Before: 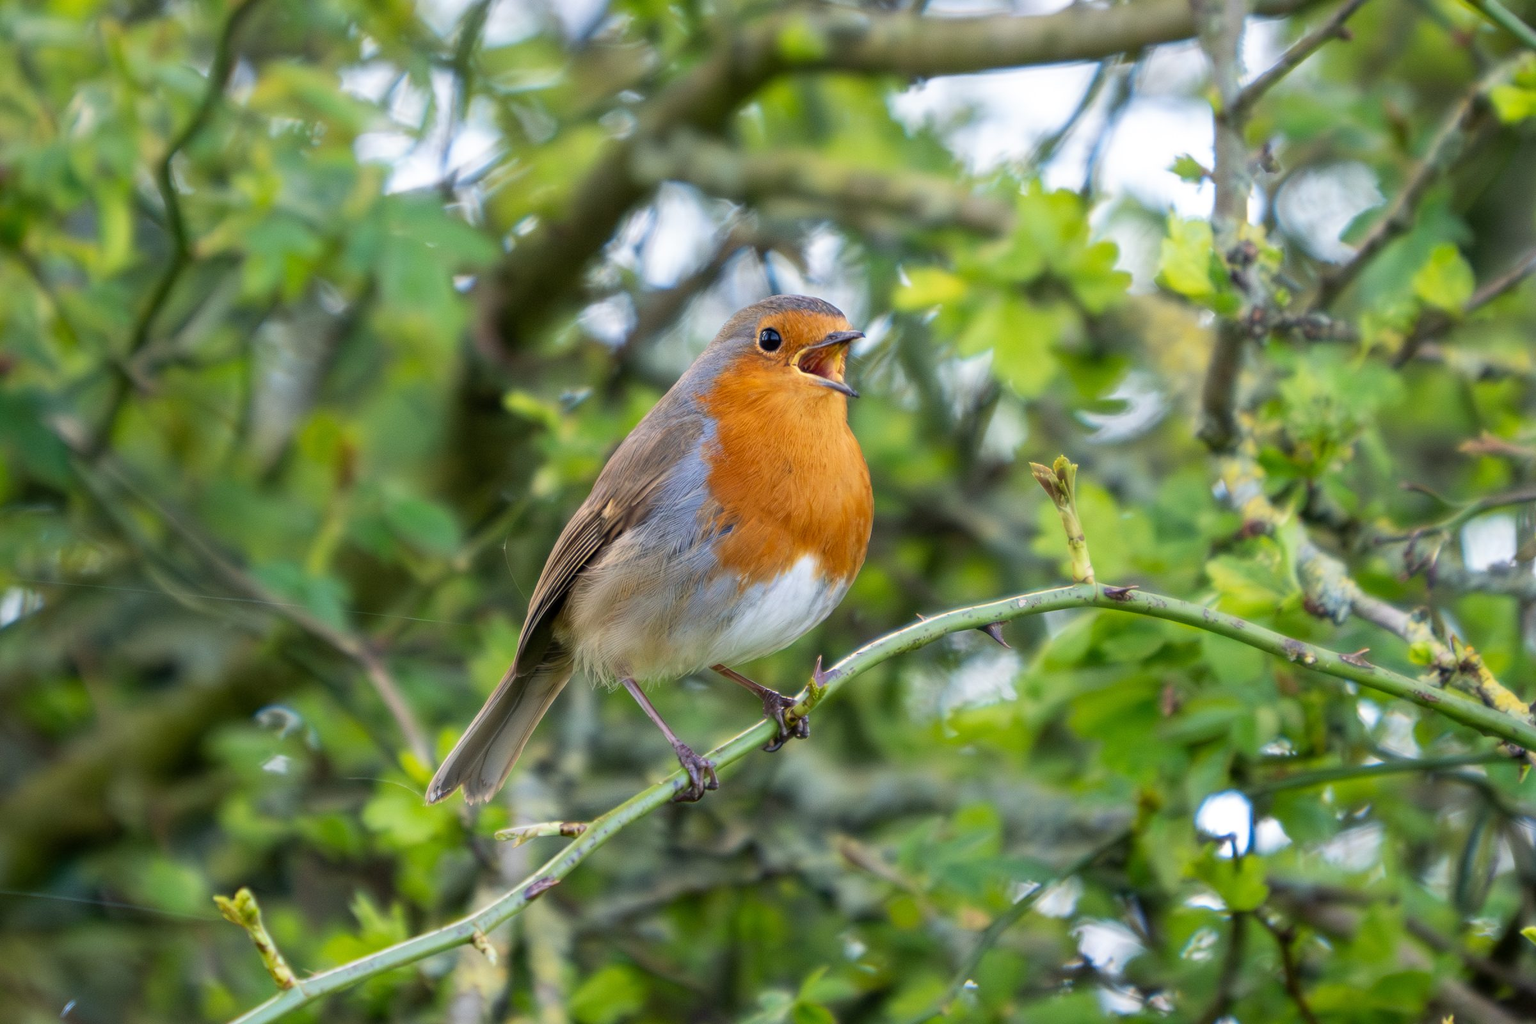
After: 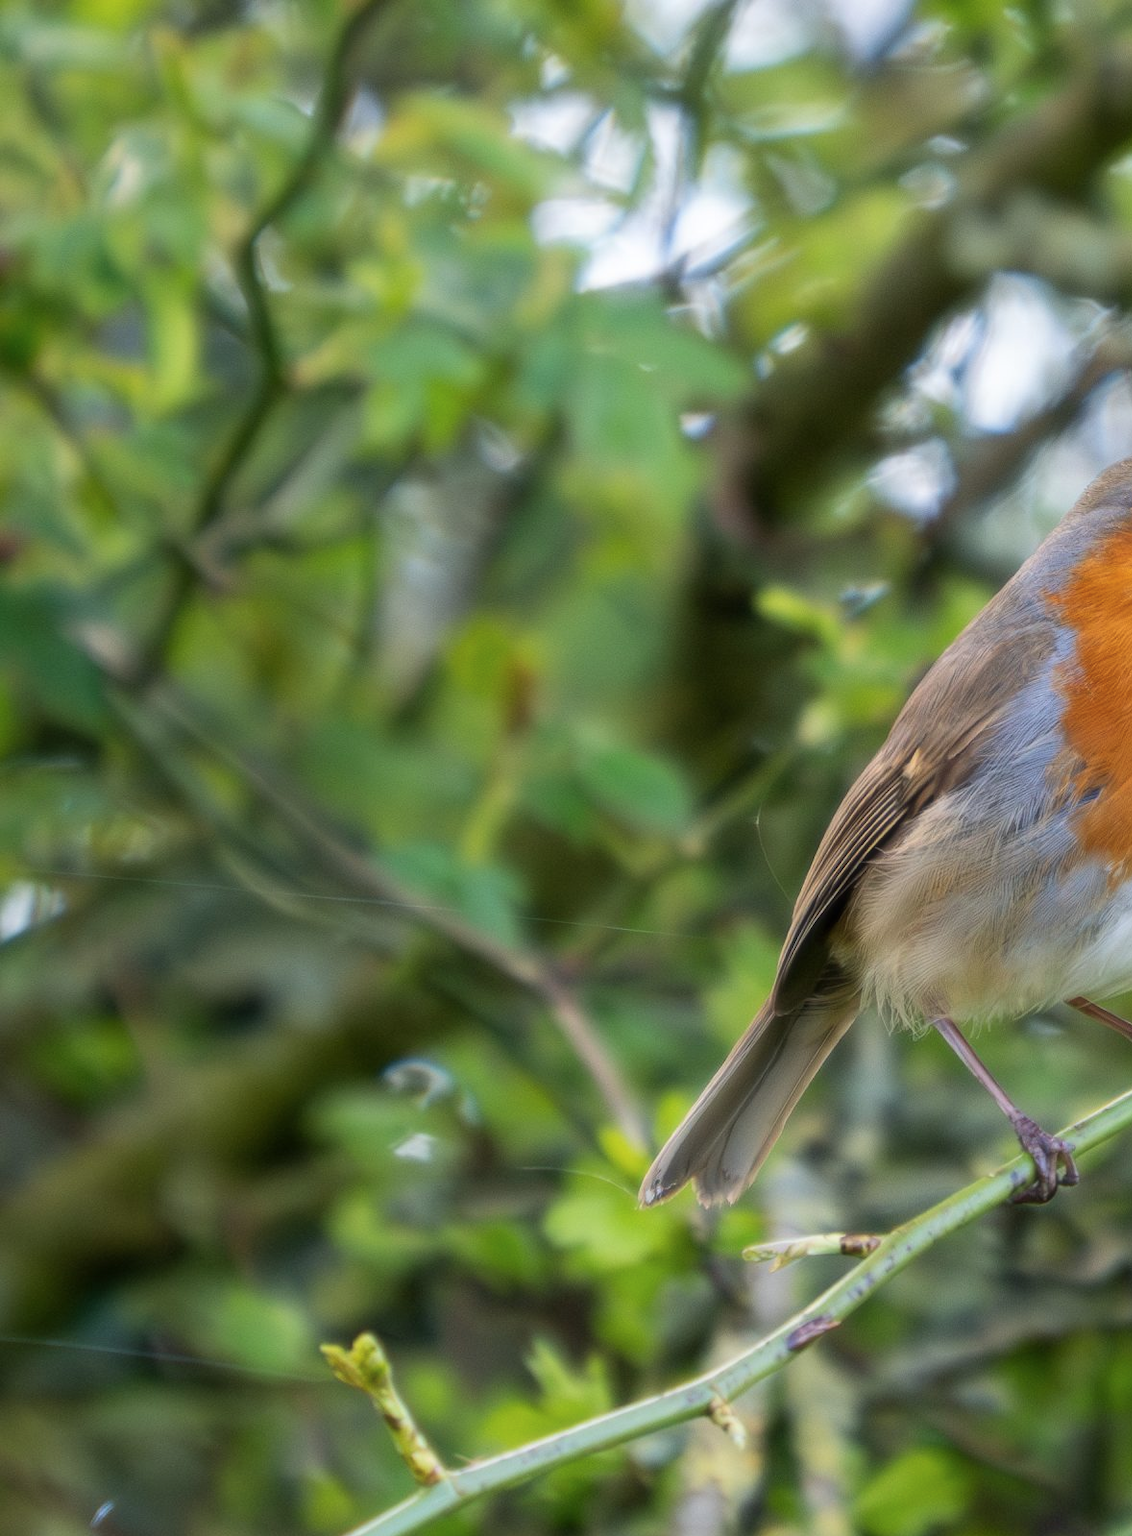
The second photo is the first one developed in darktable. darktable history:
crop and rotate: left 0%, top 0%, right 50.845%
soften: size 10%, saturation 50%, brightness 0.2 EV, mix 10%
